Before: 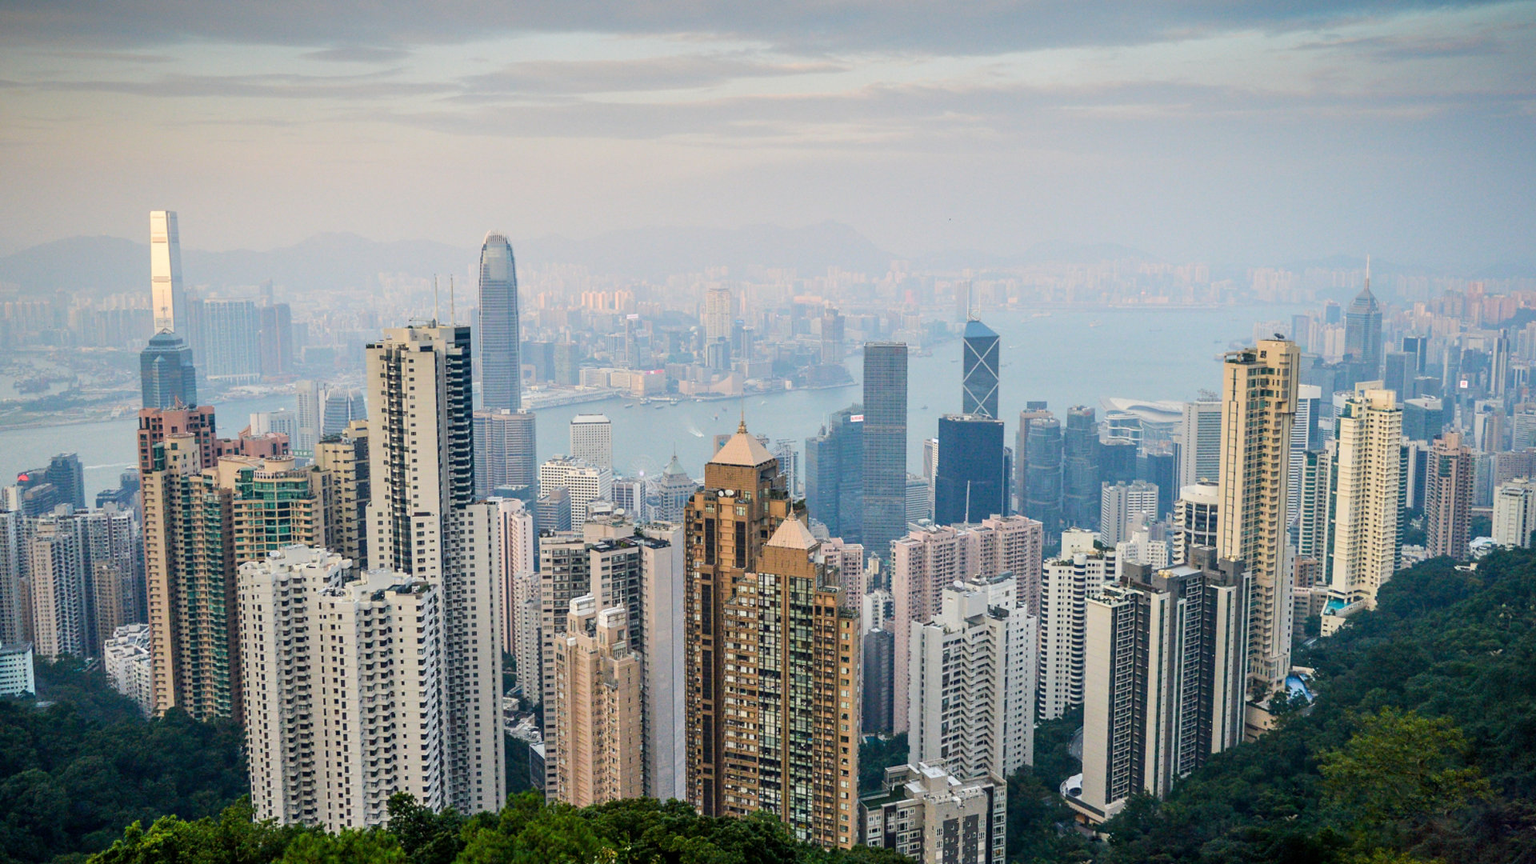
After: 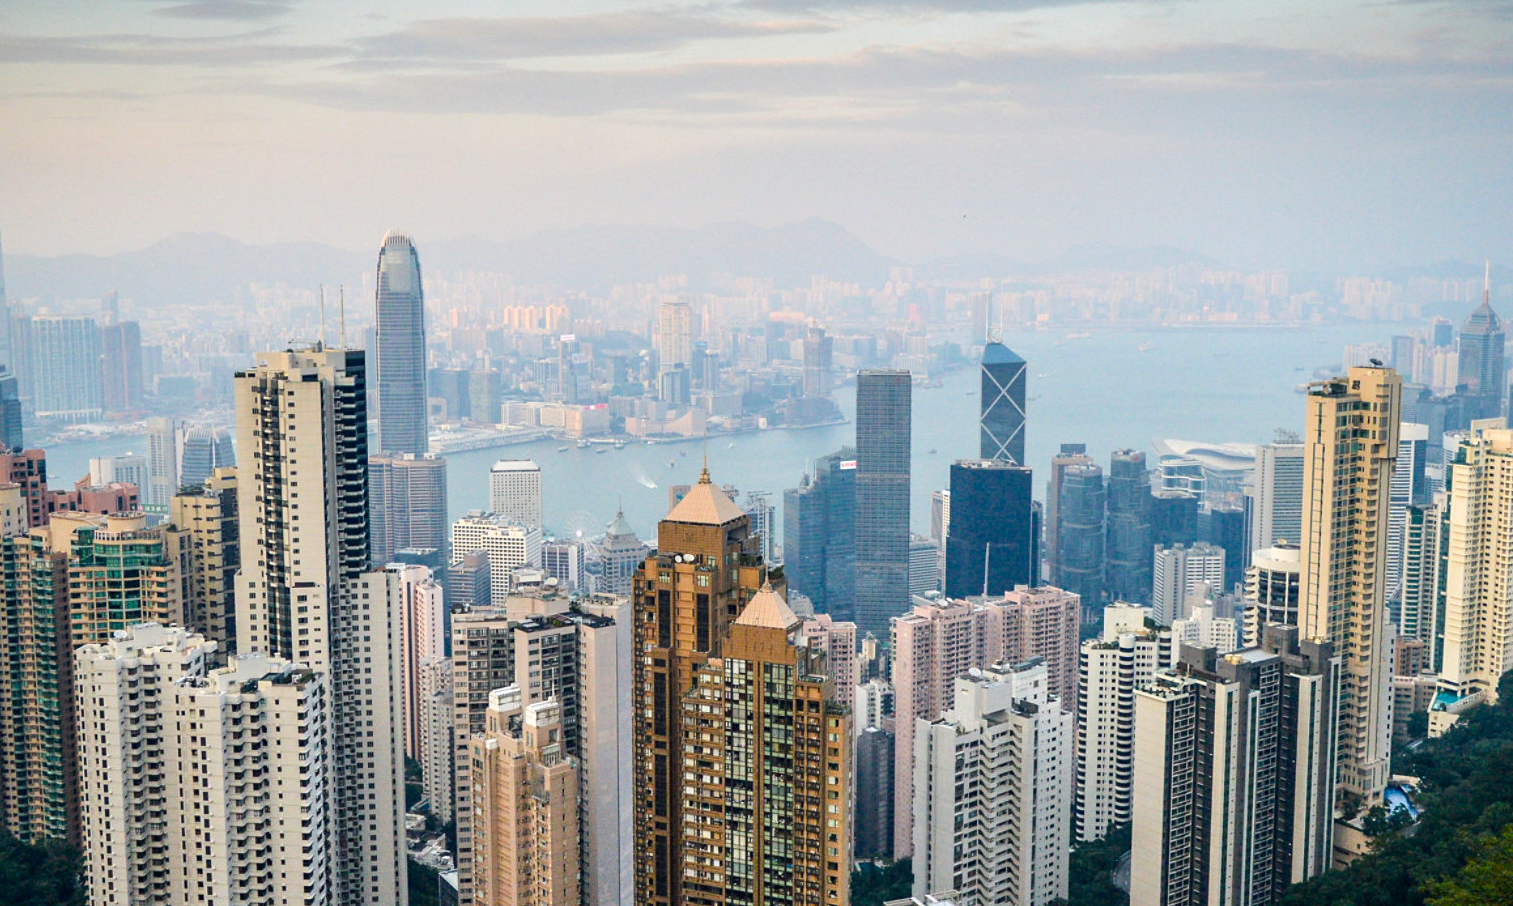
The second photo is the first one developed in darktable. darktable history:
crop: left 11.637%, top 5.371%, right 9.557%, bottom 10.679%
contrast brightness saturation: saturation -0.04
color balance rgb: perceptual saturation grading › global saturation 14.814%, global vibrance 6.646%, contrast 12.674%, saturation formula JzAzBz (2021)
